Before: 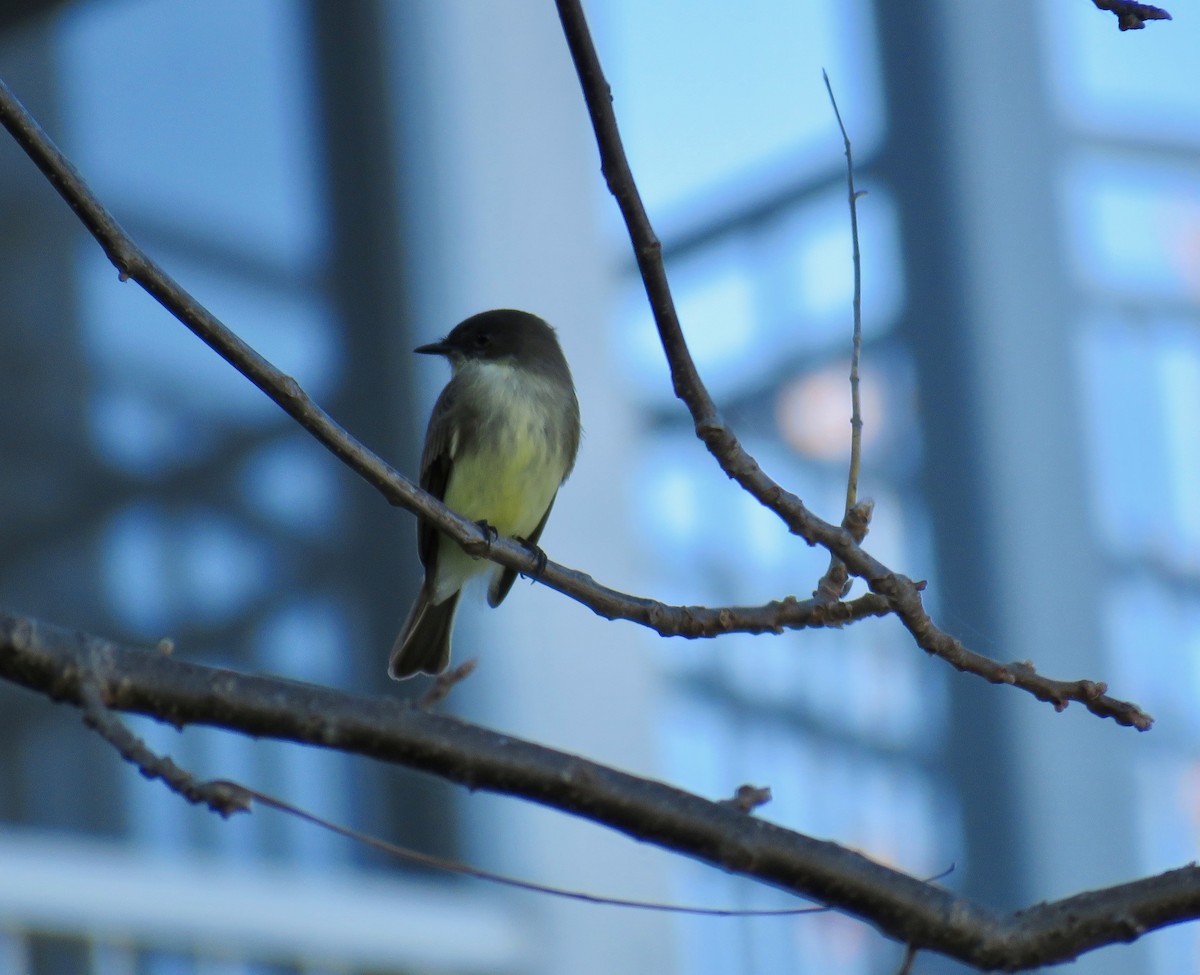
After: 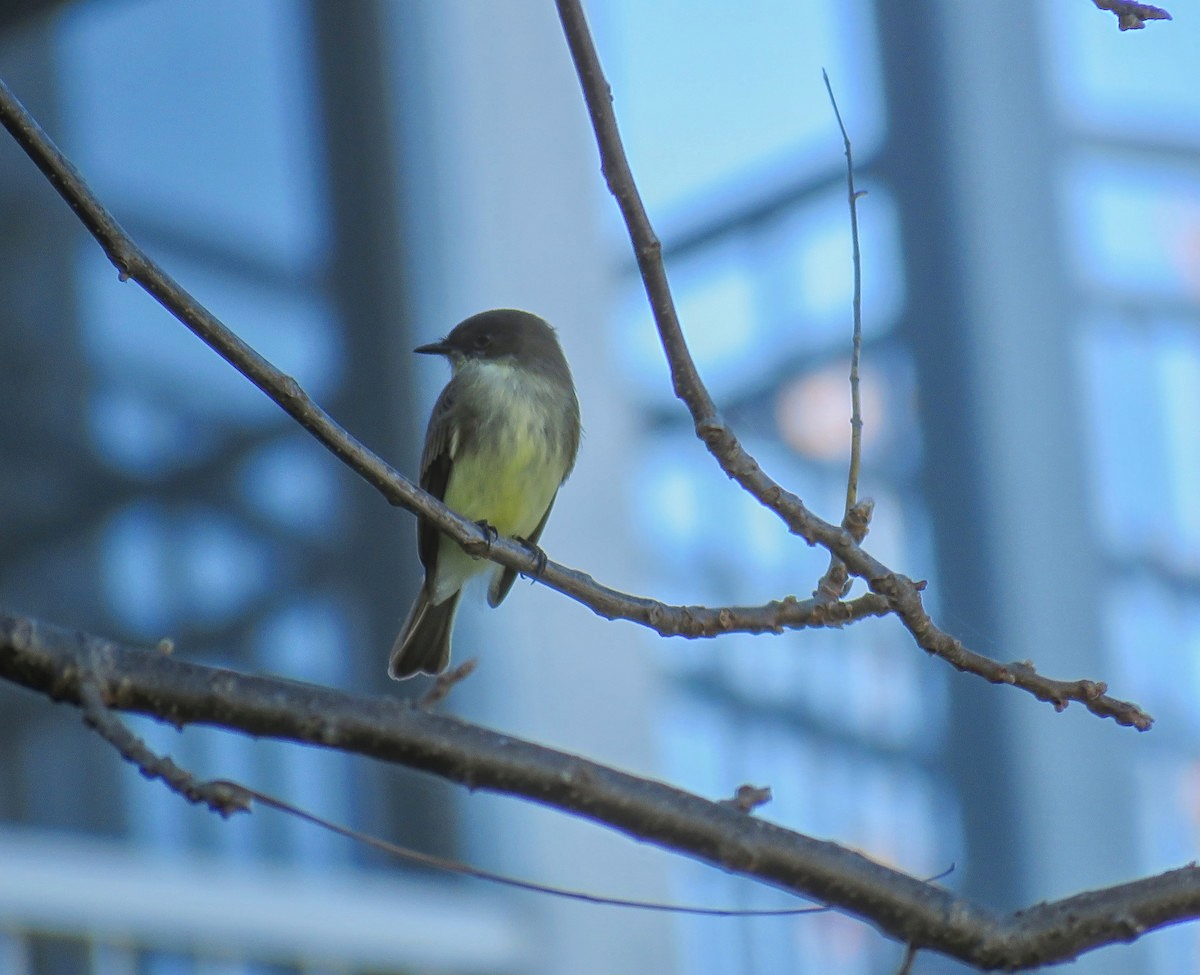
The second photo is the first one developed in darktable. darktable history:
sharpen: radius 1.864, amount 0.398, threshold 1.271
local contrast: highlights 73%, shadows 15%, midtone range 0.197
